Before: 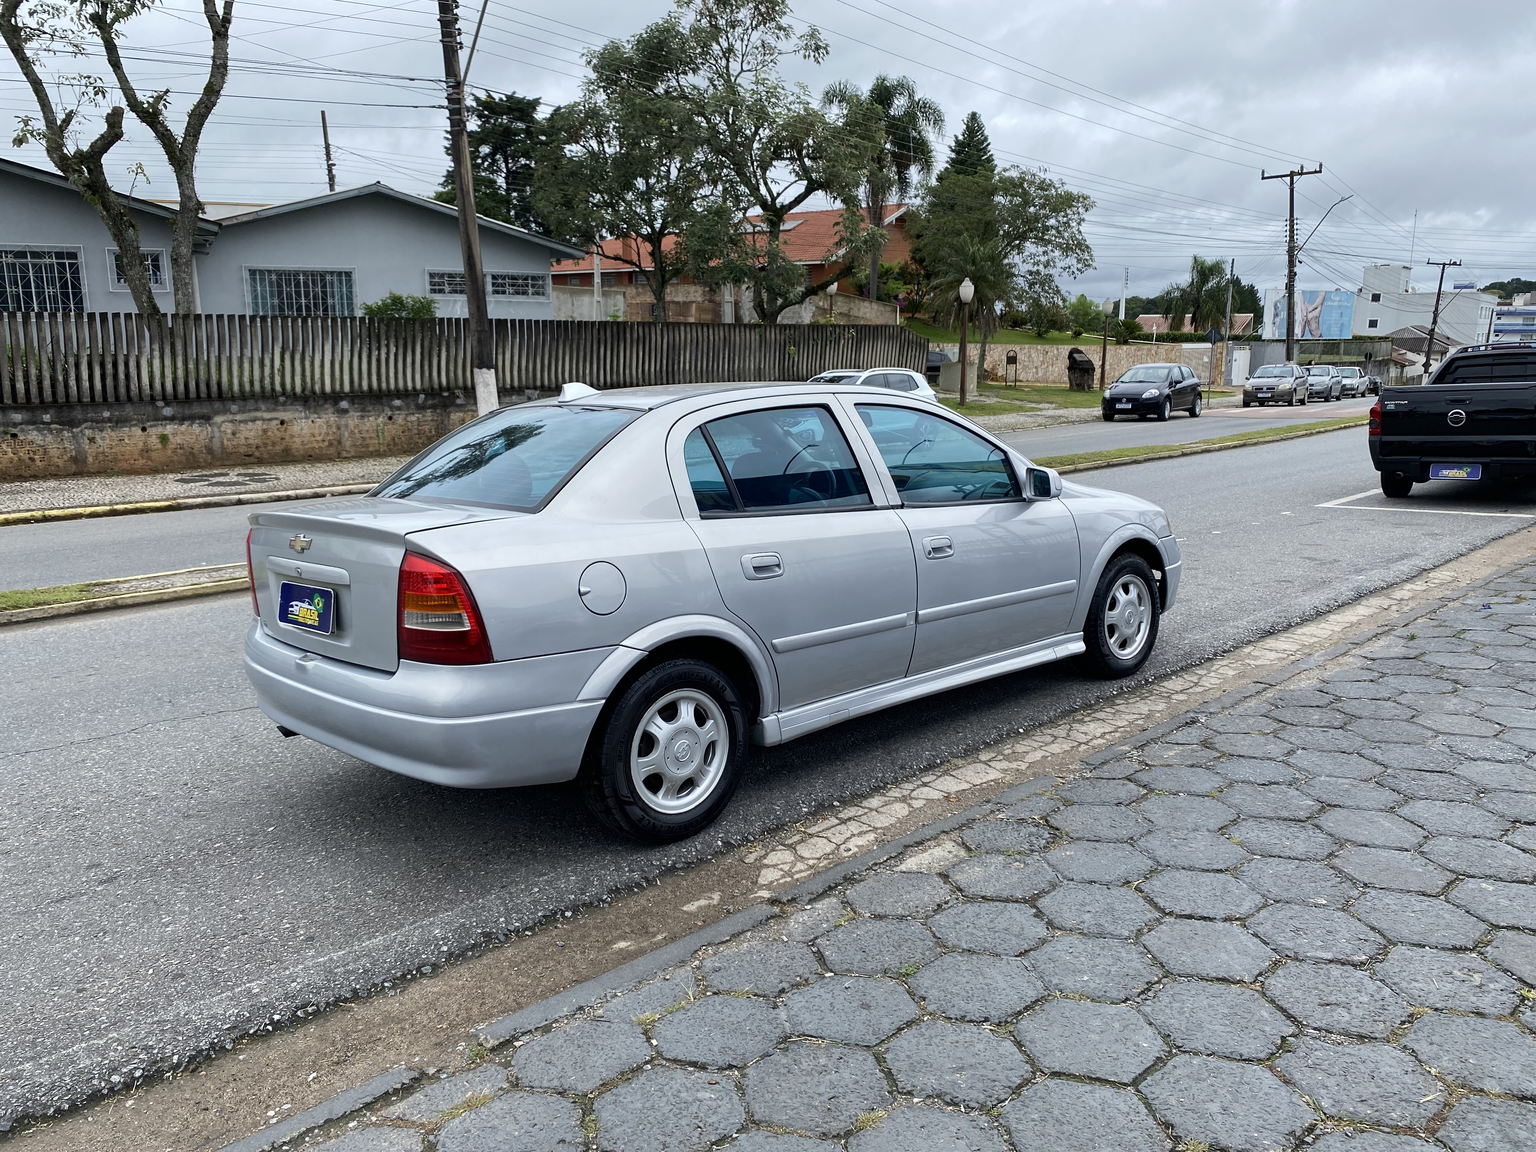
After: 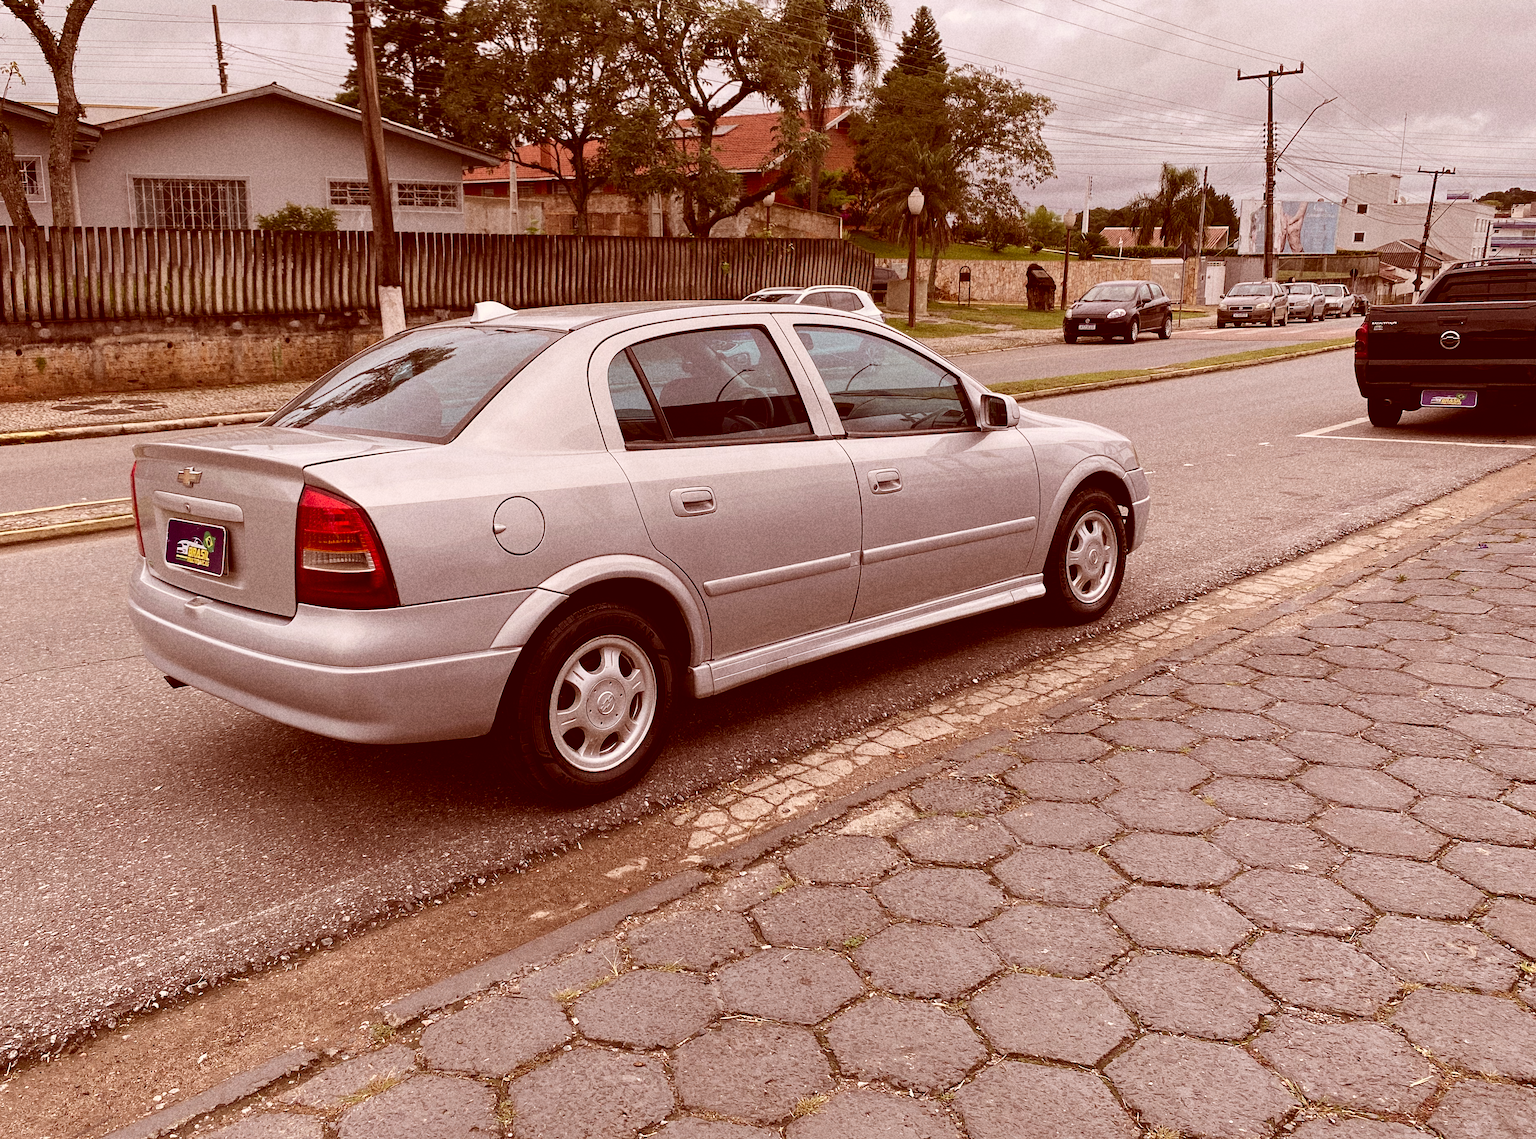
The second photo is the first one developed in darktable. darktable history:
grain: coarseness 9.61 ISO, strength 35.62%
crop and rotate: left 8.262%, top 9.226%
color correction: highlights a* 9.03, highlights b* 8.71, shadows a* 40, shadows b* 40, saturation 0.8
